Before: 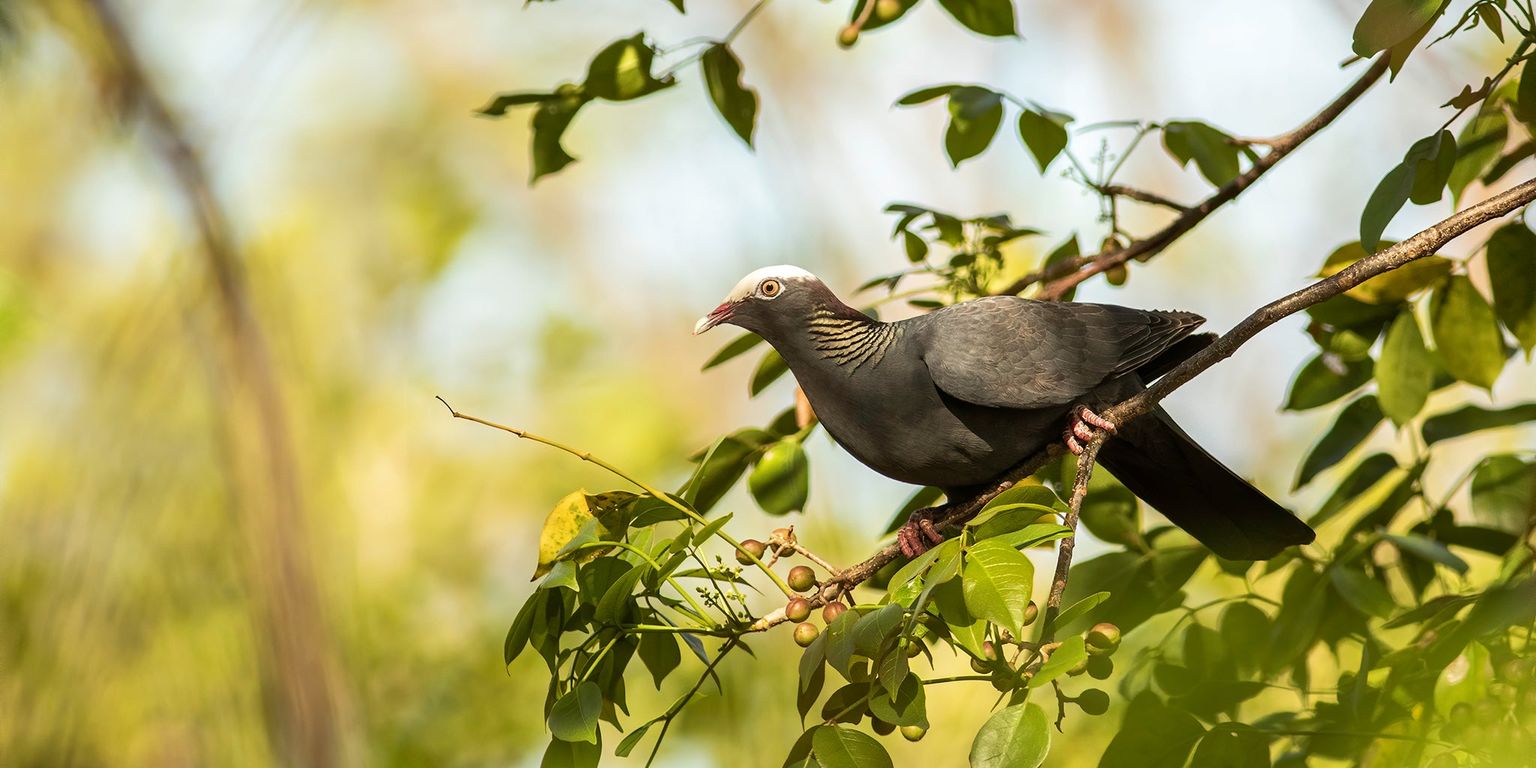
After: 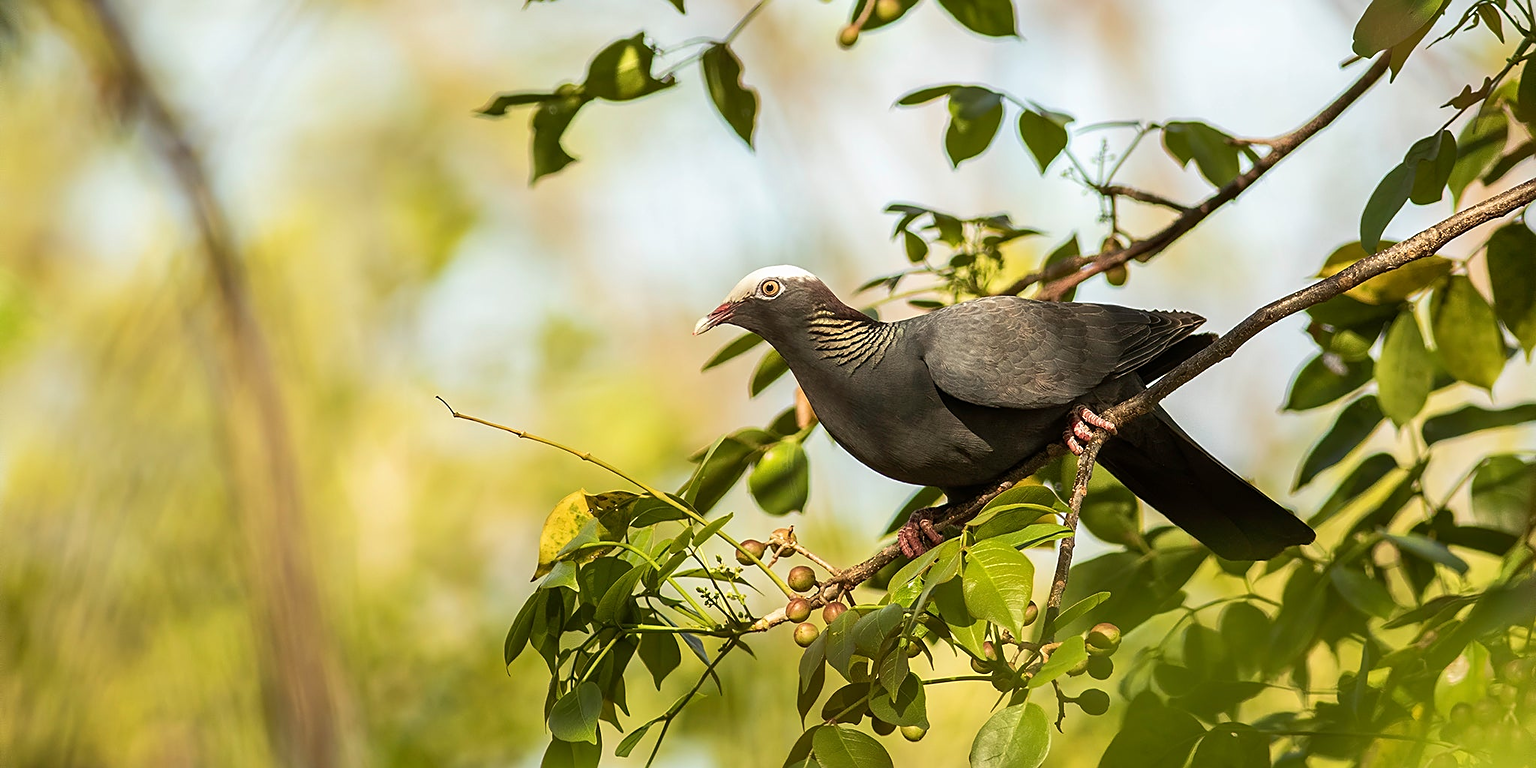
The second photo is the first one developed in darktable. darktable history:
sharpen: on, module defaults
exposure: exposure -0.01 EV
